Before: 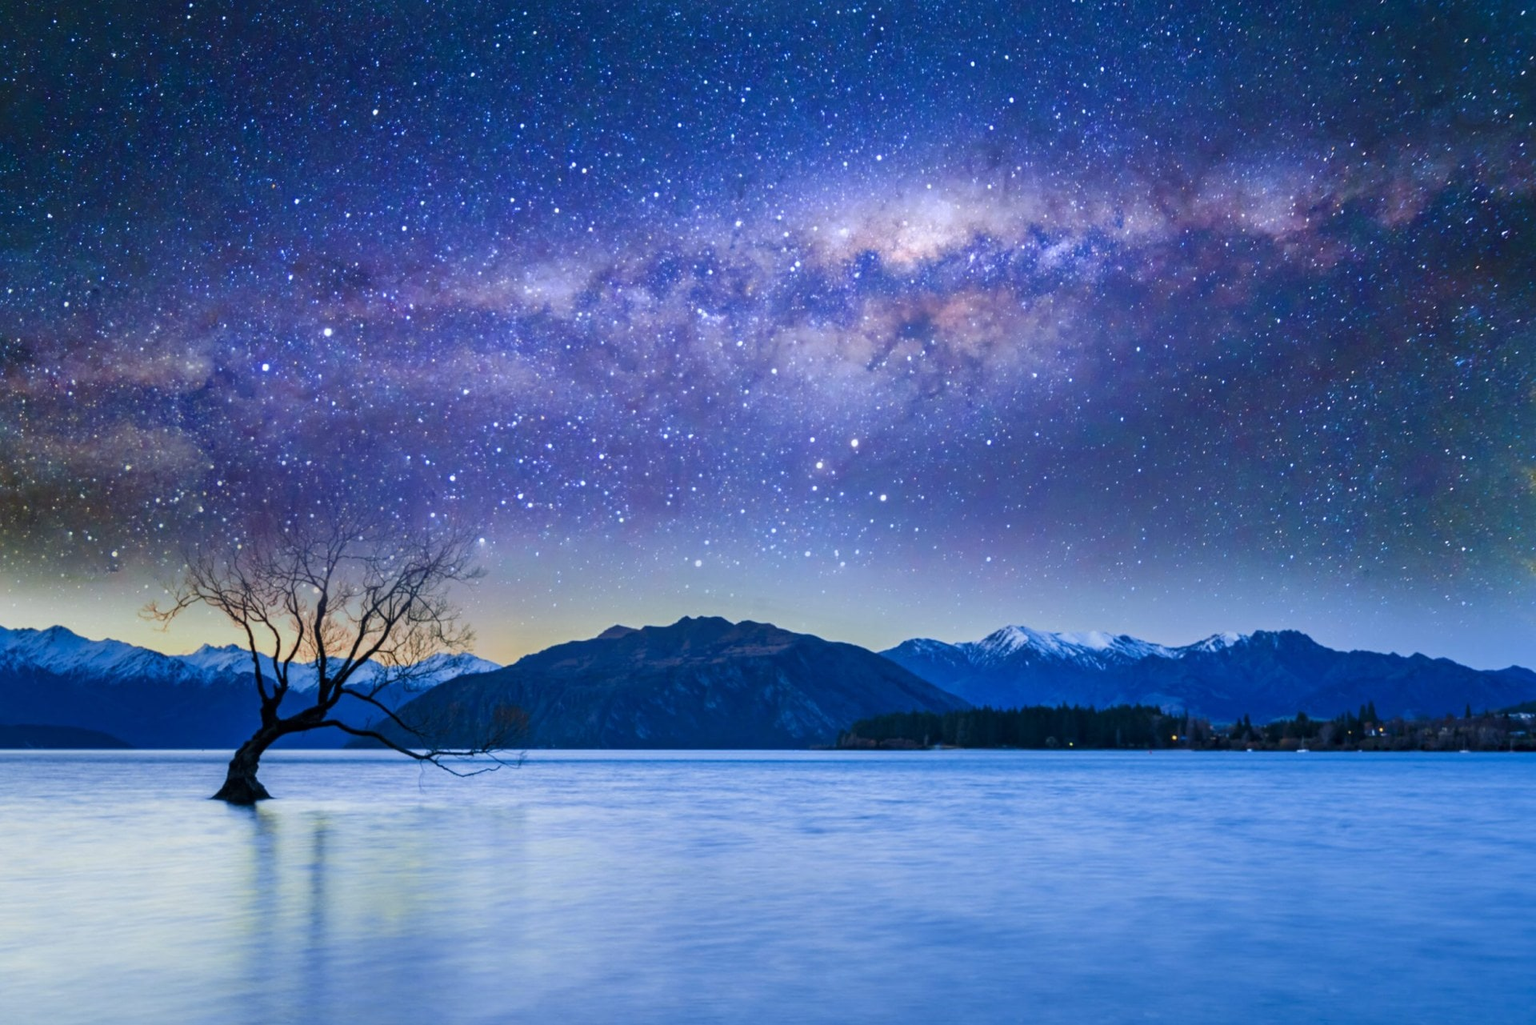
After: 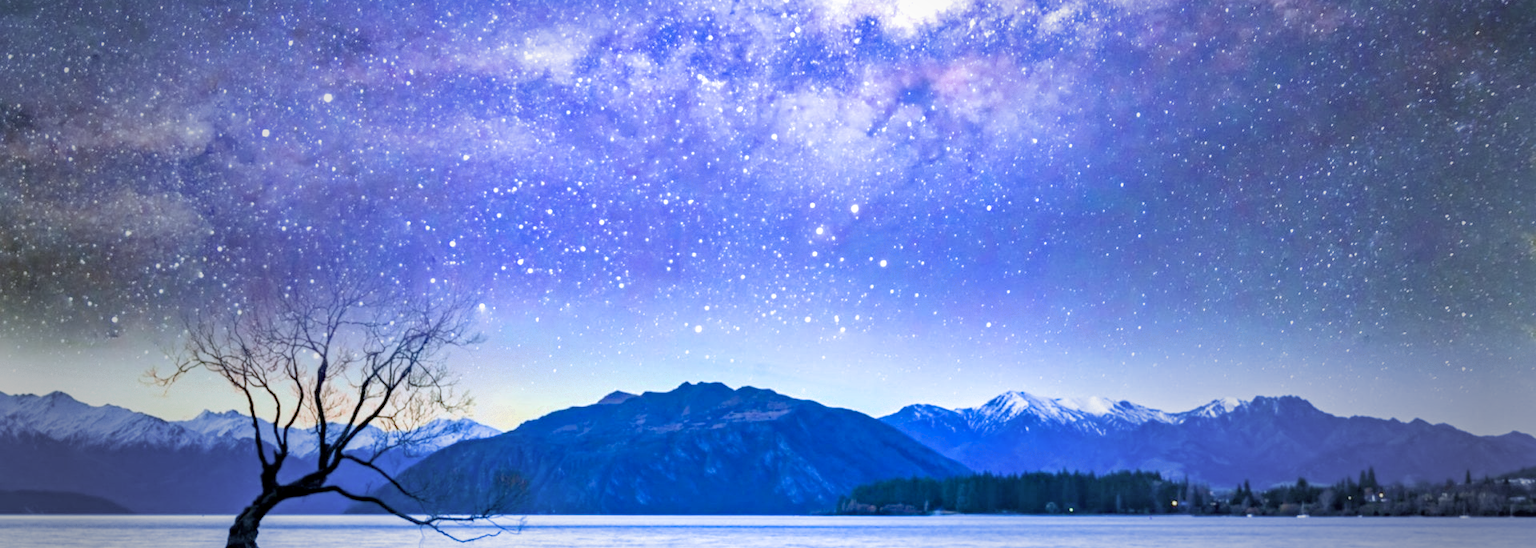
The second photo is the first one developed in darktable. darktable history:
contrast brightness saturation: contrast 0.071
color calibration: gray › normalize channels true, x 0.381, y 0.391, temperature 4089.67 K, gamut compression 0.011
exposure: black level correction 0.001, exposure 1.859 EV, compensate highlight preservation false
haze removal: compatibility mode true, adaptive false
shadows and highlights: shadows 73.62, highlights -25.35, soften with gaussian
vignetting: fall-off start 34.51%, fall-off radius 64.54%, center (0, 0.008), width/height ratio 0.955, unbound false
crop and rotate: top 22.909%, bottom 23.472%
filmic rgb: middle gray luminance 18.3%, black relative exposure -10.51 EV, white relative exposure 3.41 EV, target black luminance 0%, hardness 6.05, latitude 98.61%, contrast 0.837, shadows ↔ highlights balance 0.514%
